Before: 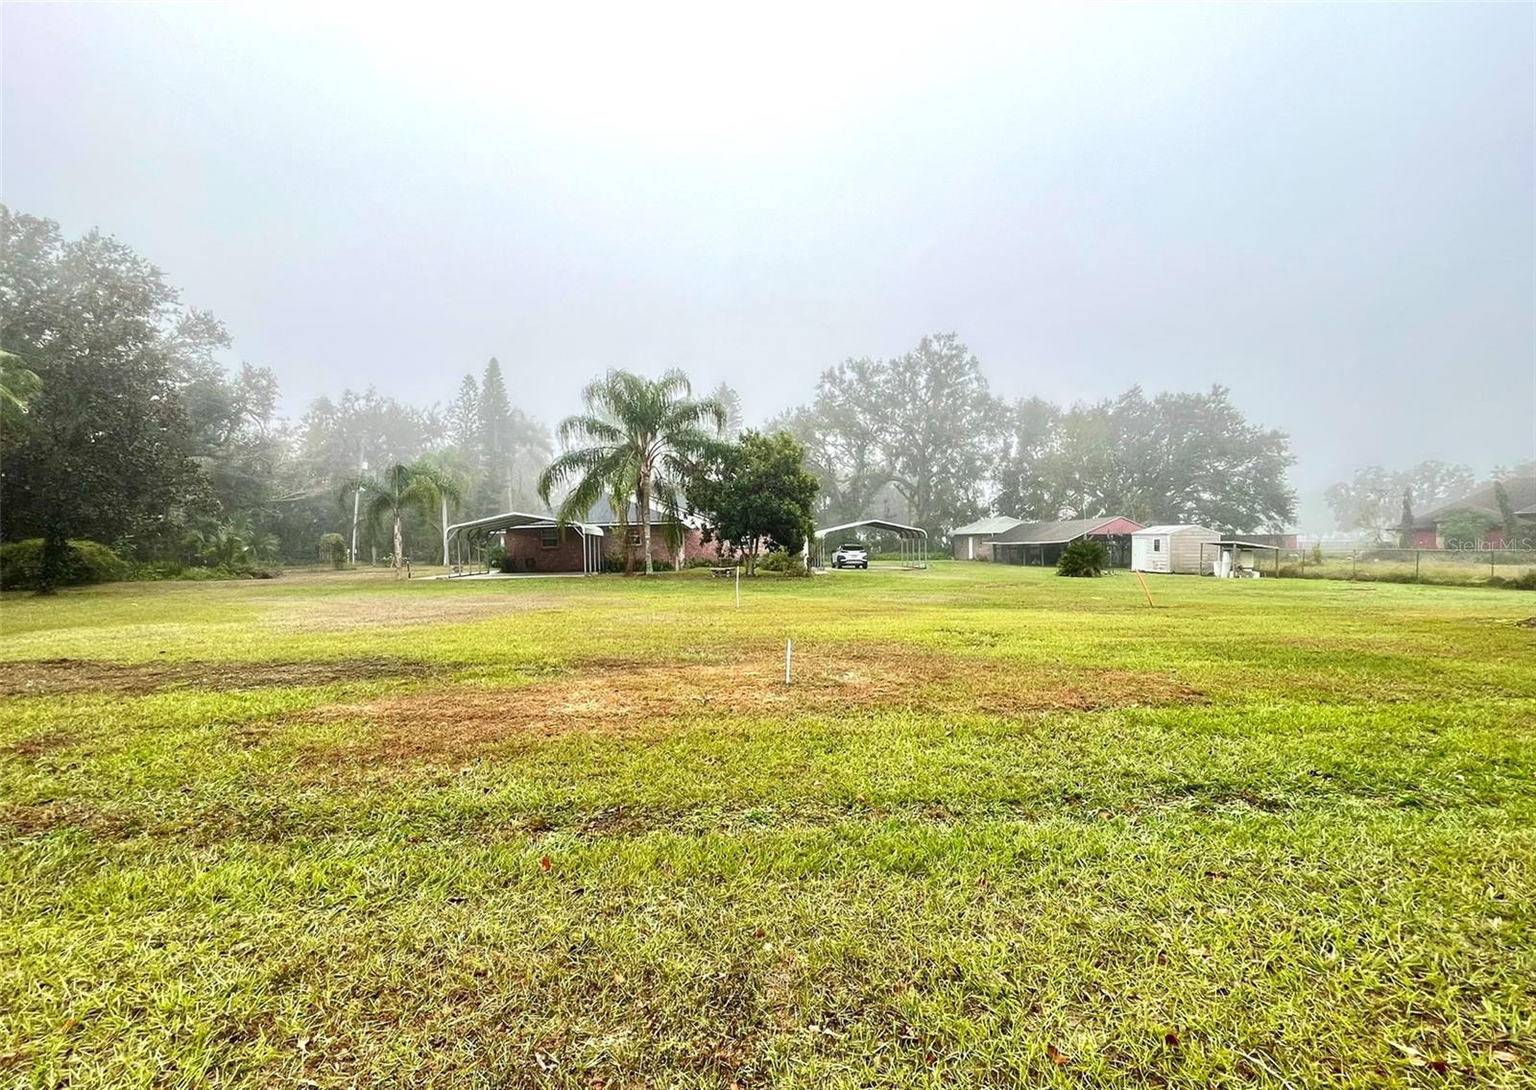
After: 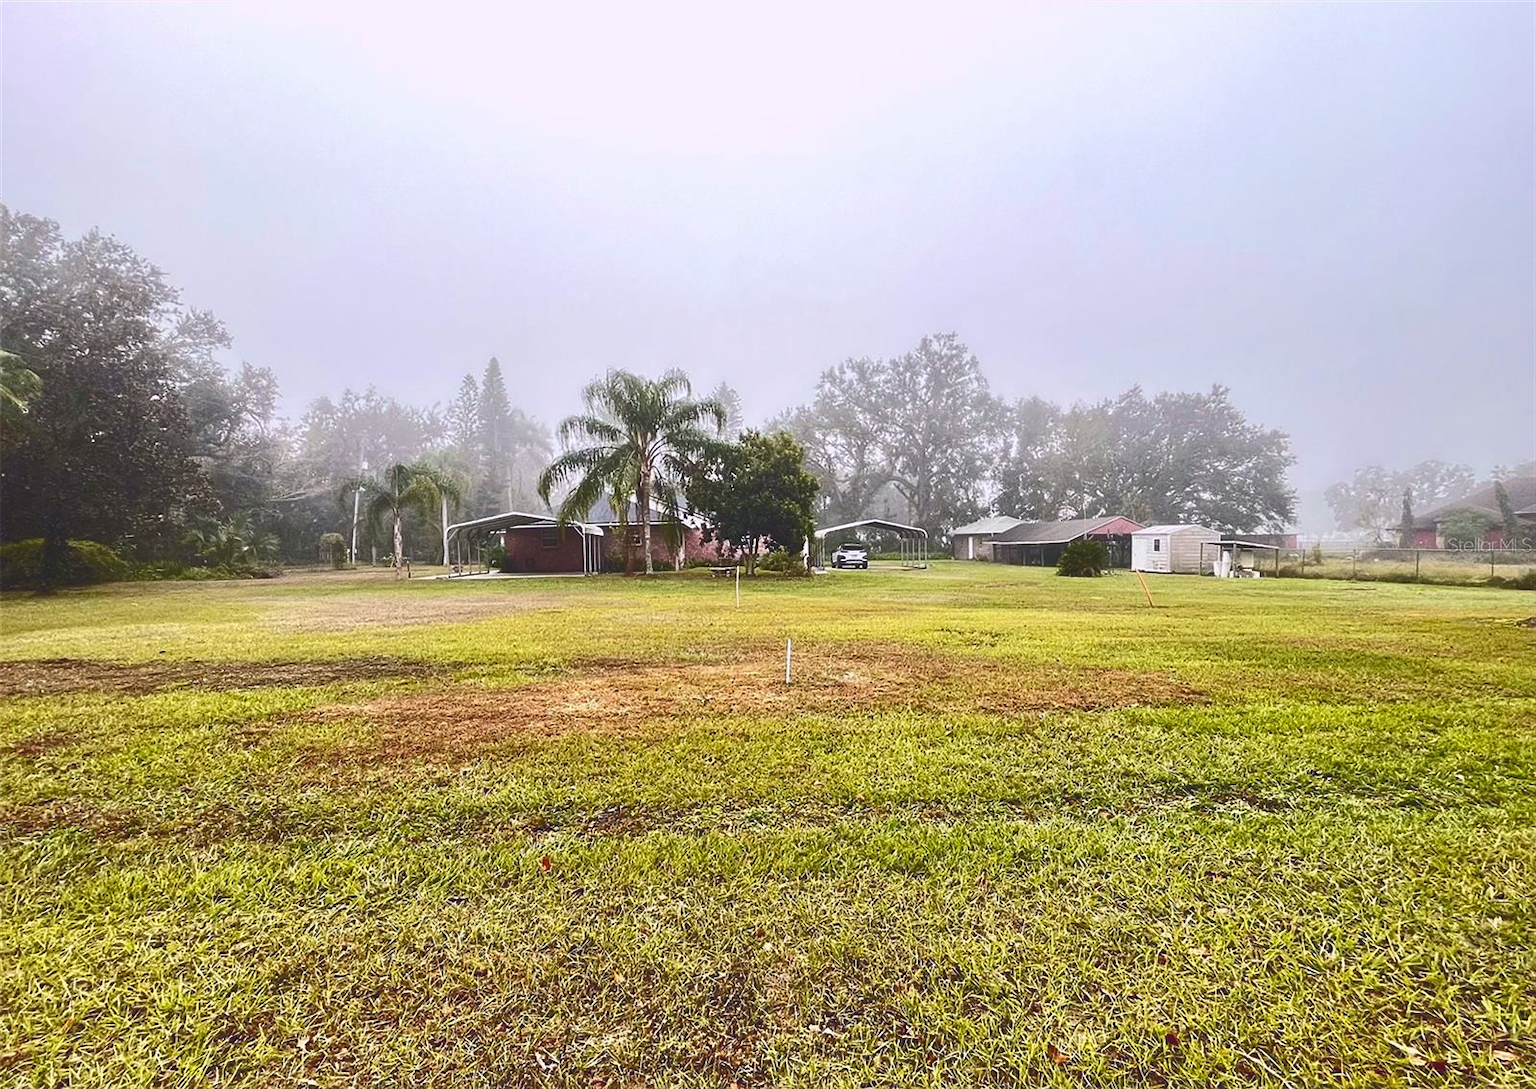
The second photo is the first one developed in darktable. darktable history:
tone curve: curves: ch0 [(0, 0.142) (0.384, 0.314) (0.752, 0.711) (0.991, 0.95)]; ch1 [(0.006, 0.129) (0.346, 0.384) (1, 1)]; ch2 [(0.003, 0.057) (0.261, 0.248) (1, 1)], color space Lab, independent channels
sharpen: amount 0.2
